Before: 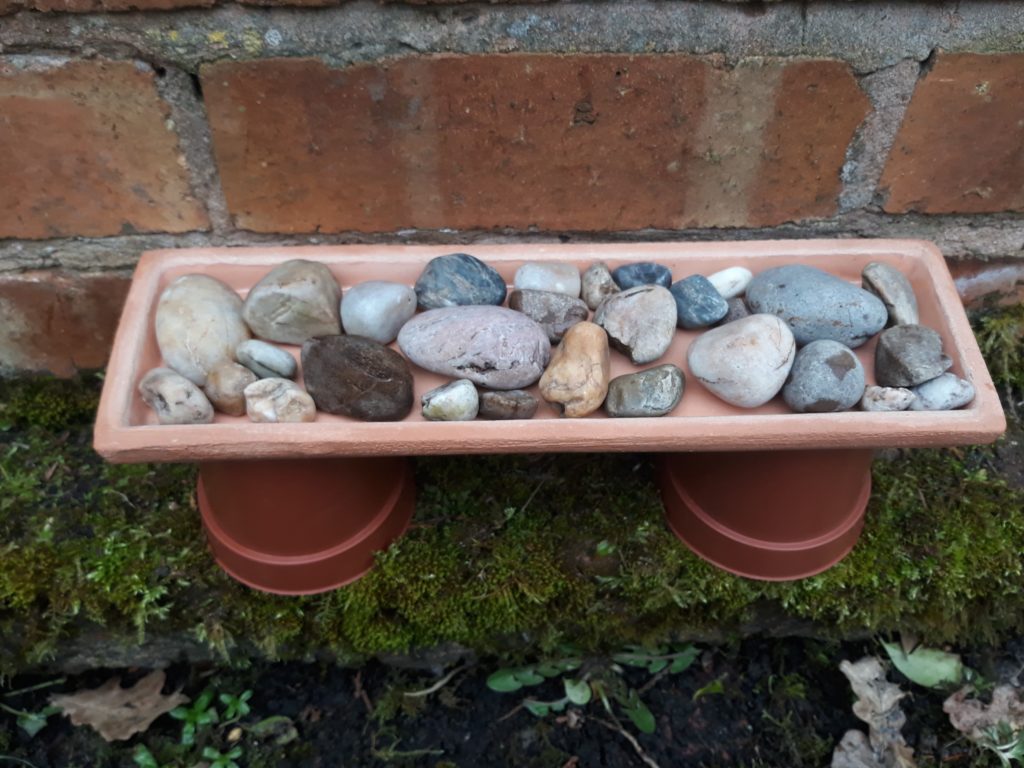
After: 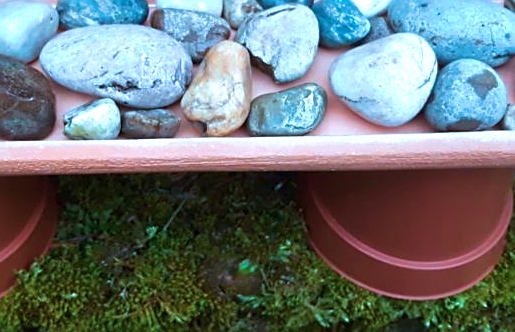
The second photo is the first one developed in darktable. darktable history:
sharpen: on, module defaults
contrast brightness saturation: saturation -0.05
velvia: strength 67.07%, mid-tones bias 0.972
color correction: highlights a* -10.69, highlights b* -19.19
crop: left 35.03%, top 36.625%, right 14.663%, bottom 20.057%
exposure: exposure 0.64 EV, compensate highlight preservation false
